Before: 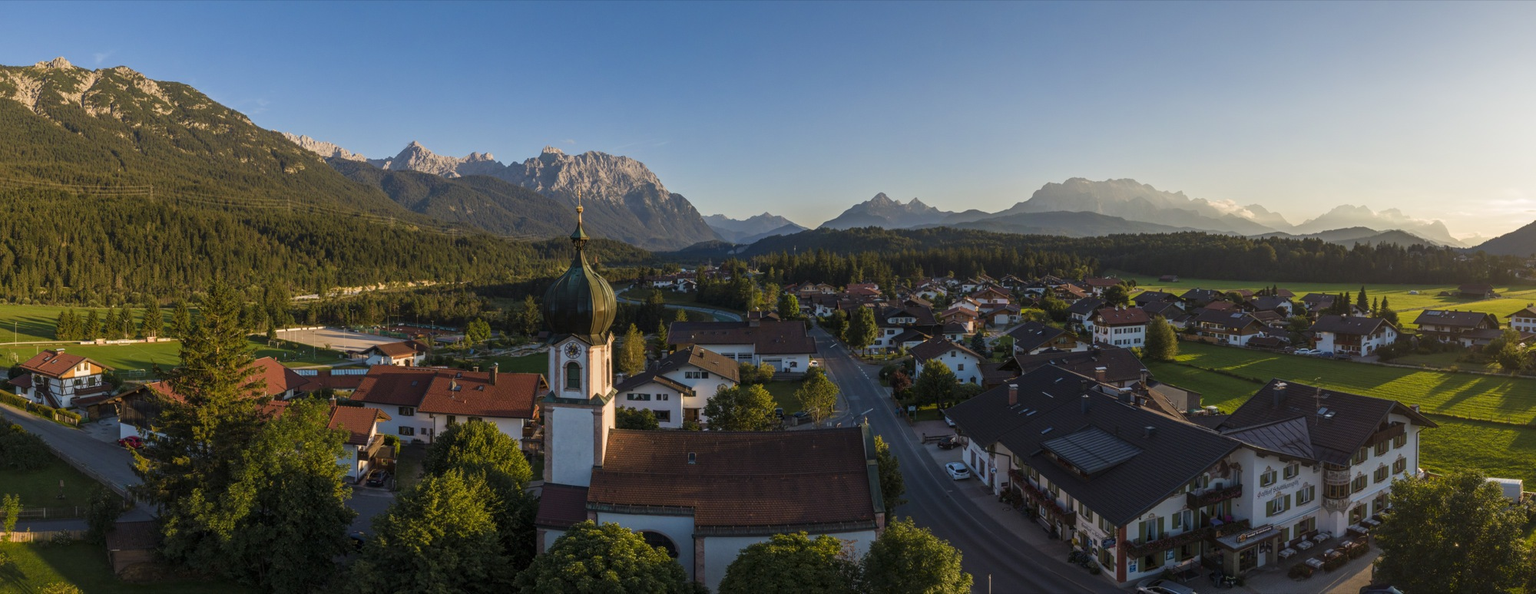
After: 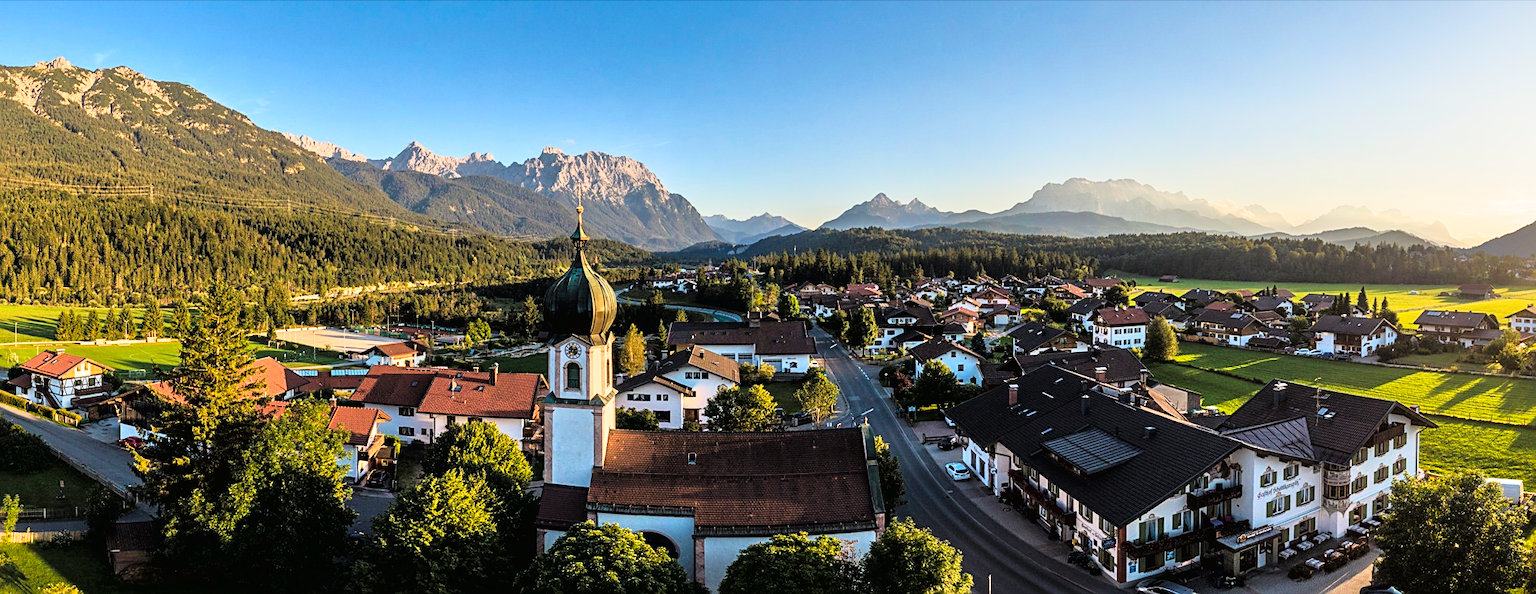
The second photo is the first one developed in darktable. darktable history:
tone curve: curves: ch0 [(0.016, 0.011) (0.084, 0.026) (0.469, 0.508) (0.721, 0.862) (1, 1)], color space Lab, linked channels, preserve colors none
tone equalizer: -7 EV 0.15 EV, -6 EV 0.6 EV, -5 EV 1.15 EV, -4 EV 1.33 EV, -3 EV 1.15 EV, -2 EV 0.6 EV, -1 EV 0.15 EV, mask exposure compensation -0.5 EV
sharpen: on, module defaults
